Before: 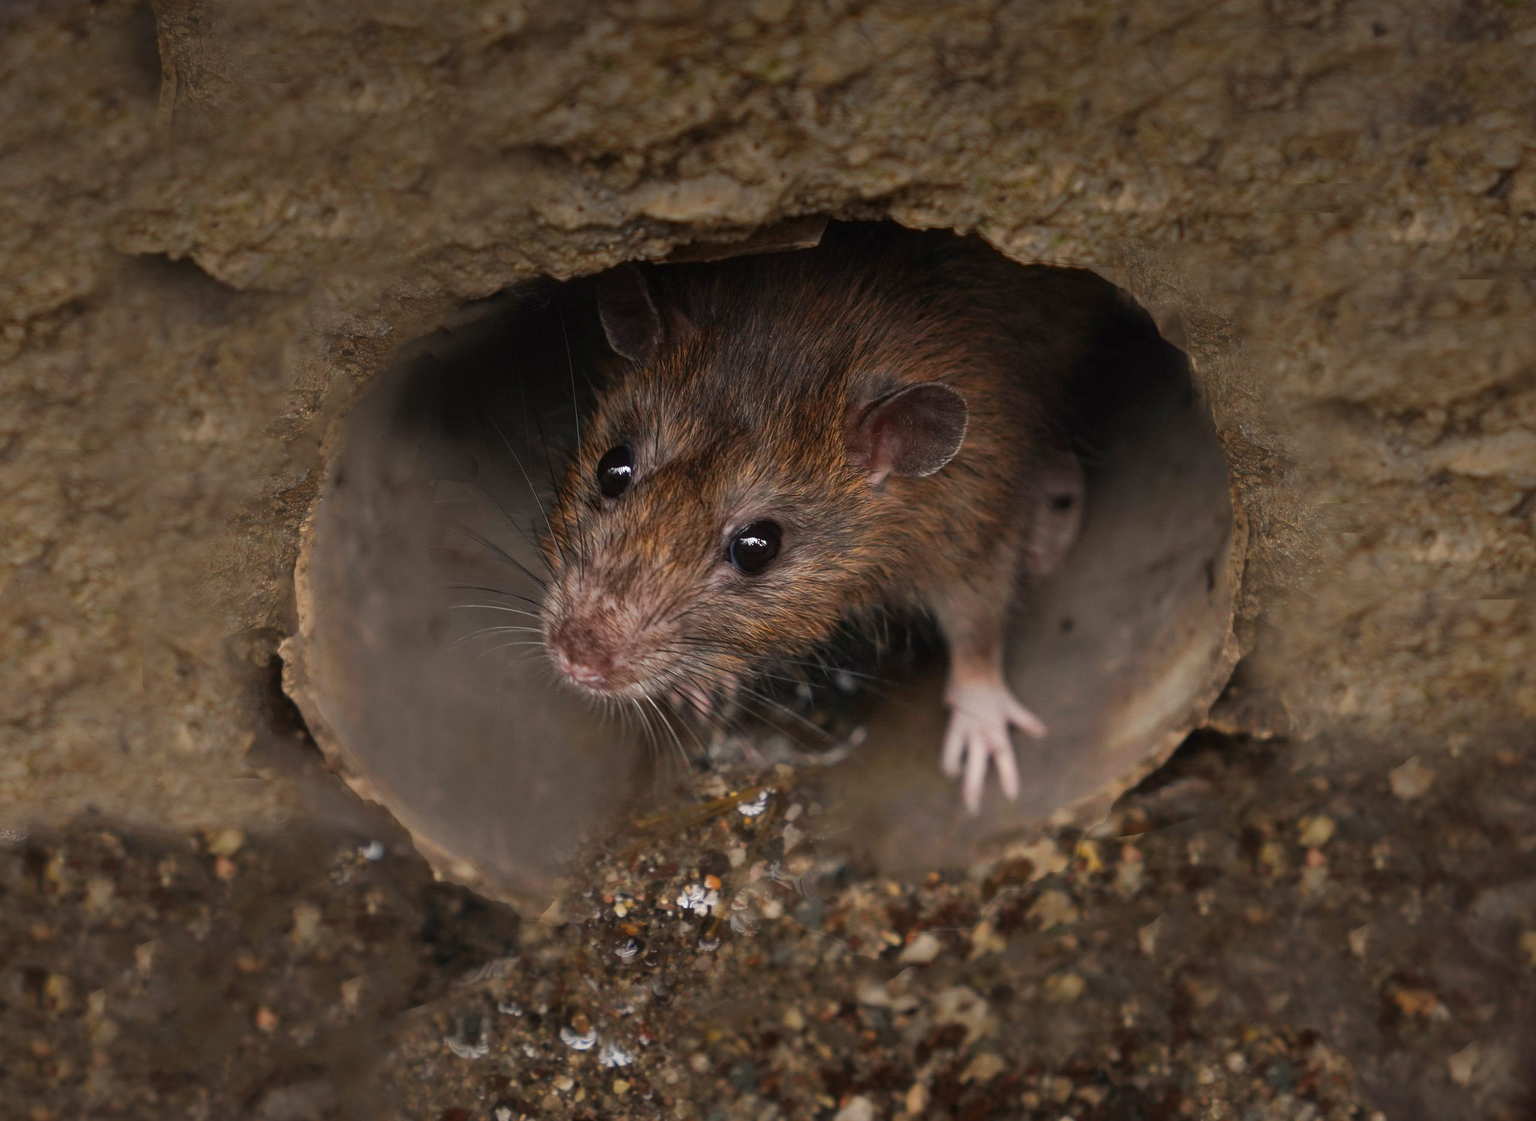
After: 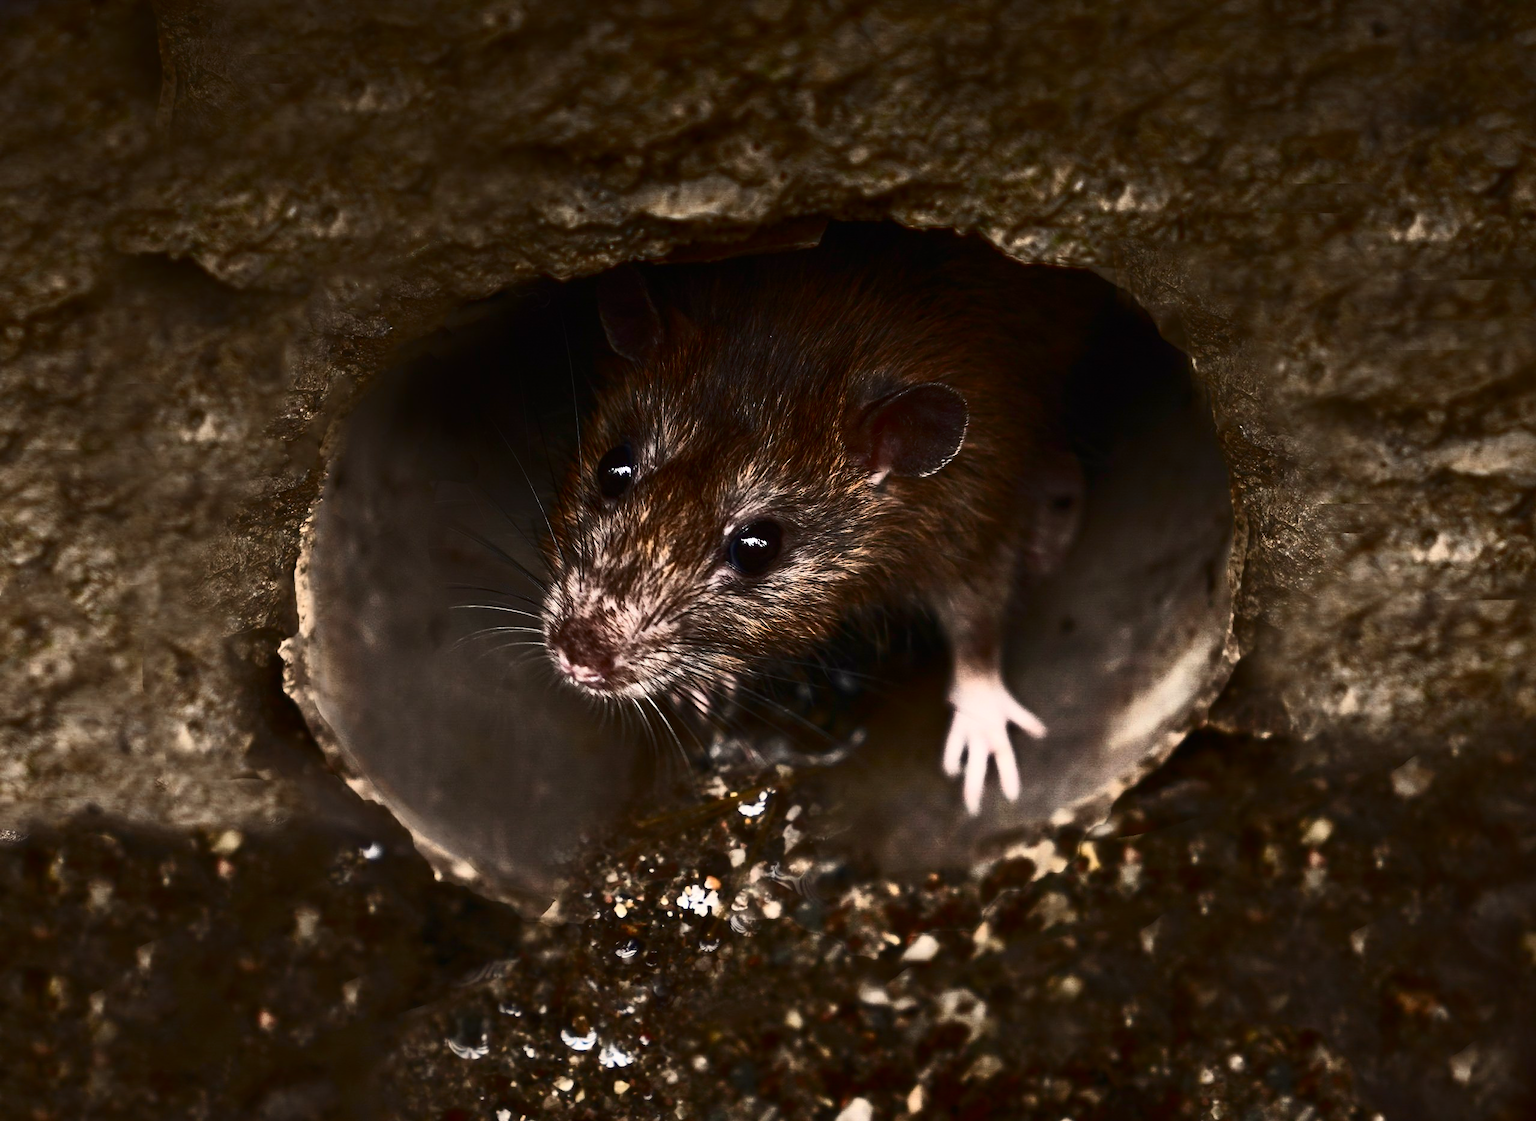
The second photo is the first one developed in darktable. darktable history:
contrast brightness saturation: contrast 0.917, brightness 0.198
